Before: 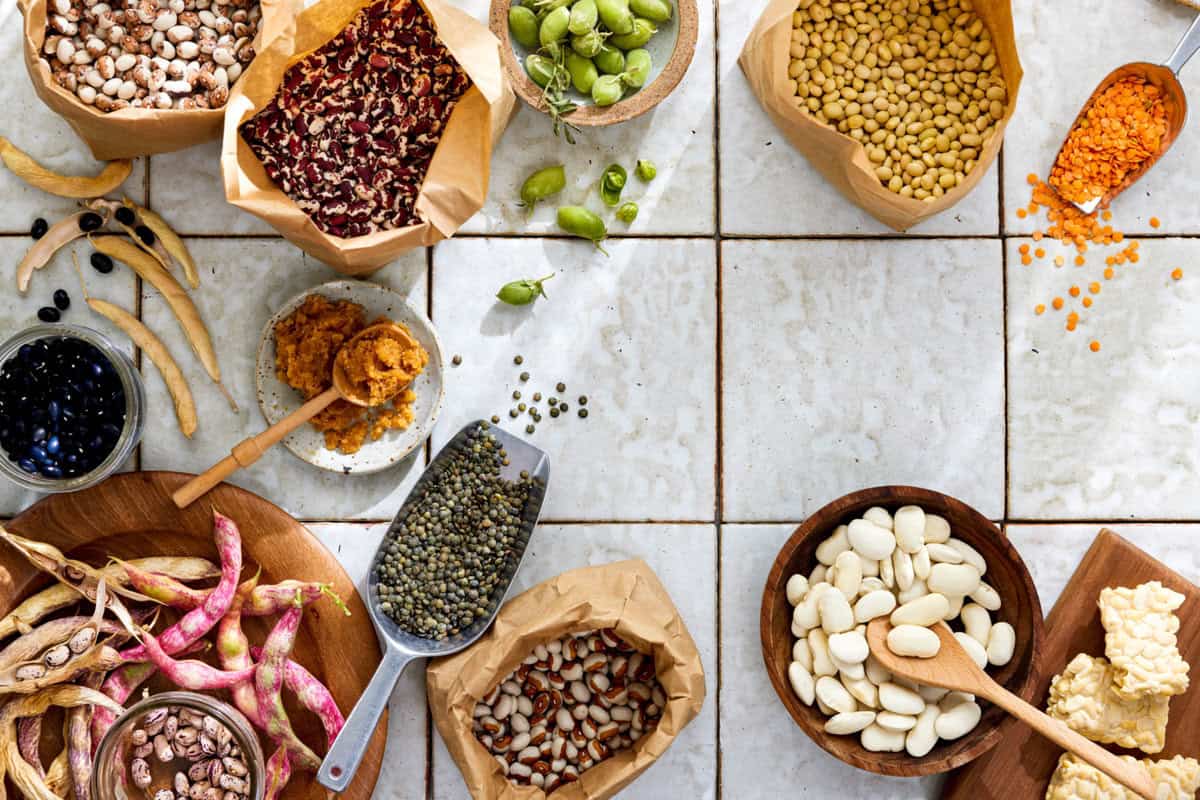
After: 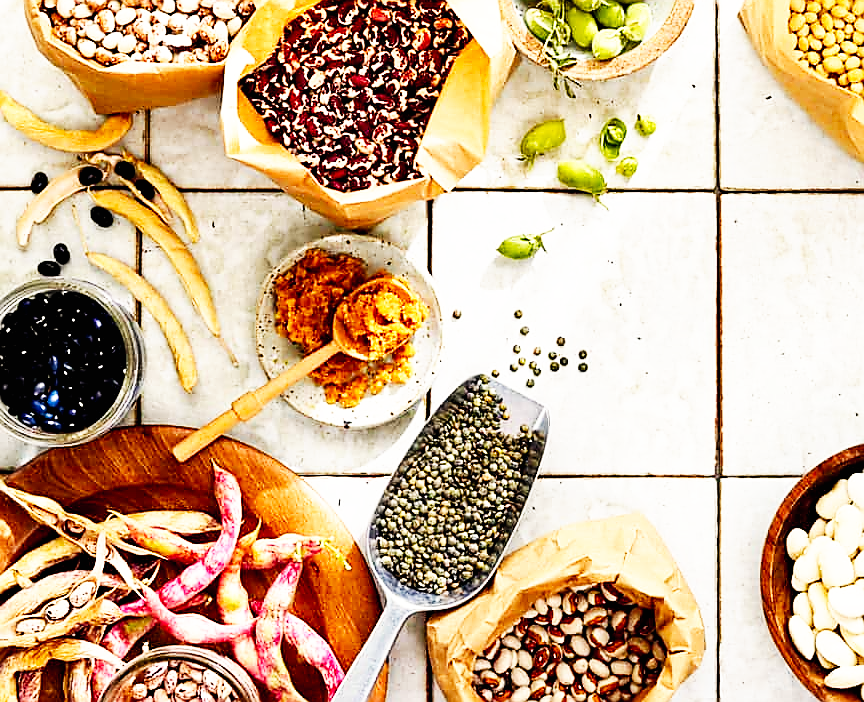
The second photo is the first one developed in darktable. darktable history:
fill light: on, module defaults
base curve: curves: ch0 [(0, 0) (0.007, 0.004) (0.027, 0.03) (0.046, 0.07) (0.207, 0.54) (0.442, 0.872) (0.673, 0.972) (1, 1)], preserve colors none
exposure: black level correction 0.005, exposure 0.001 EV, compensate highlight preservation false
crop: top 5.803%, right 27.864%, bottom 5.804%
sharpen: radius 1.4, amount 1.25, threshold 0.7
white balance: red 1.045, blue 0.932
